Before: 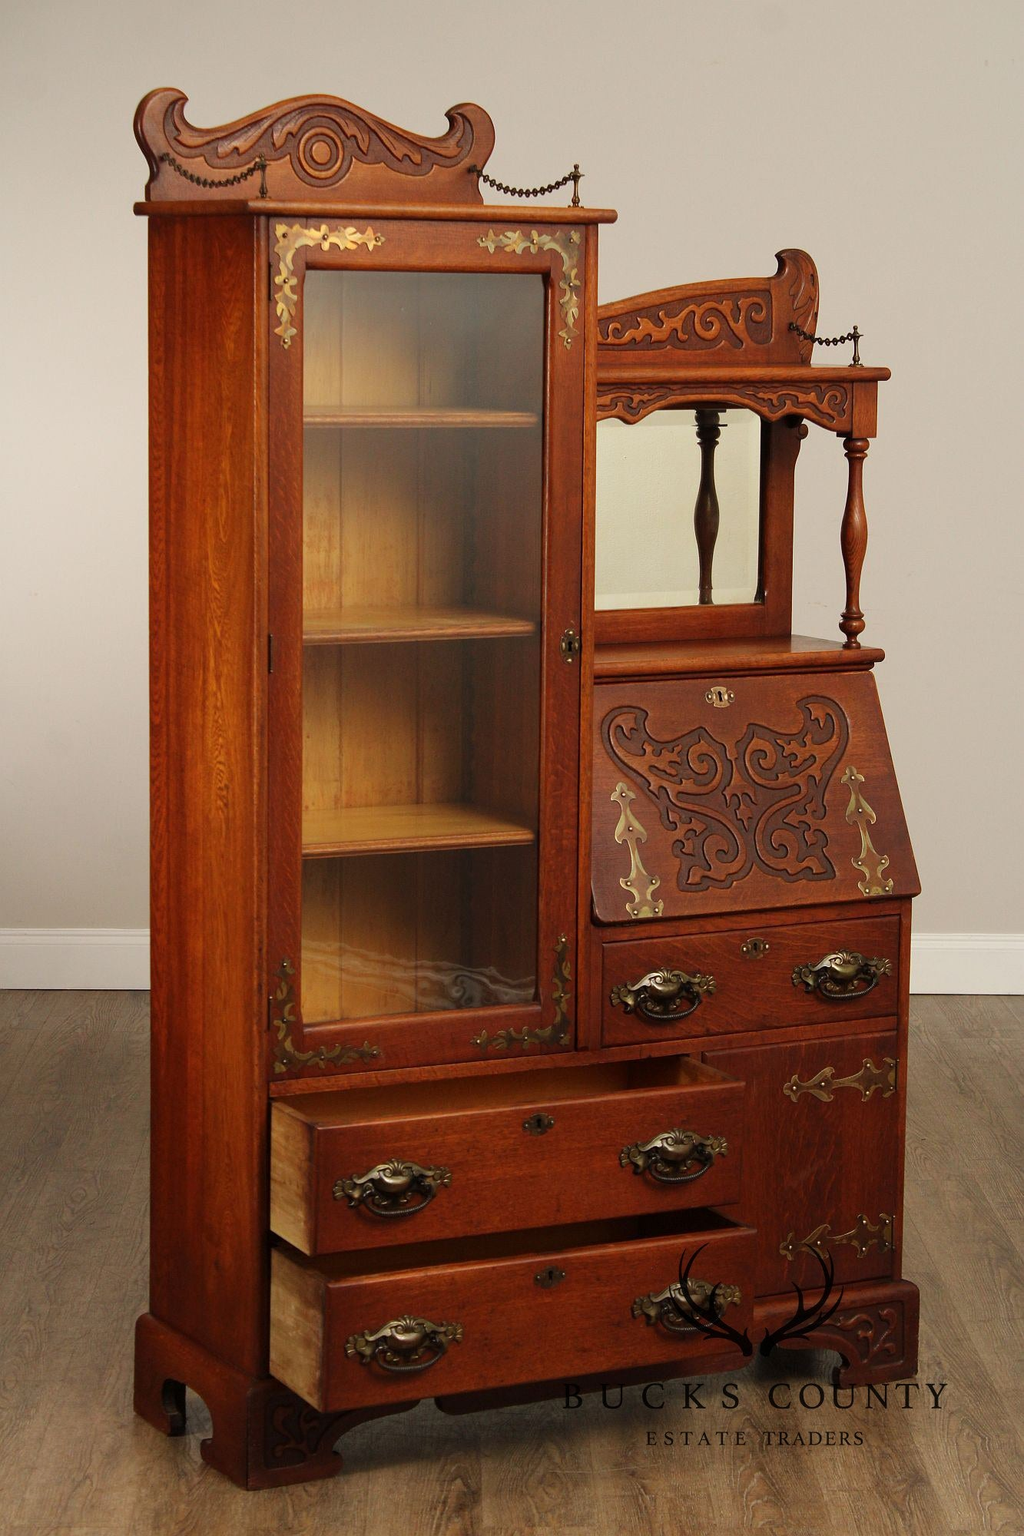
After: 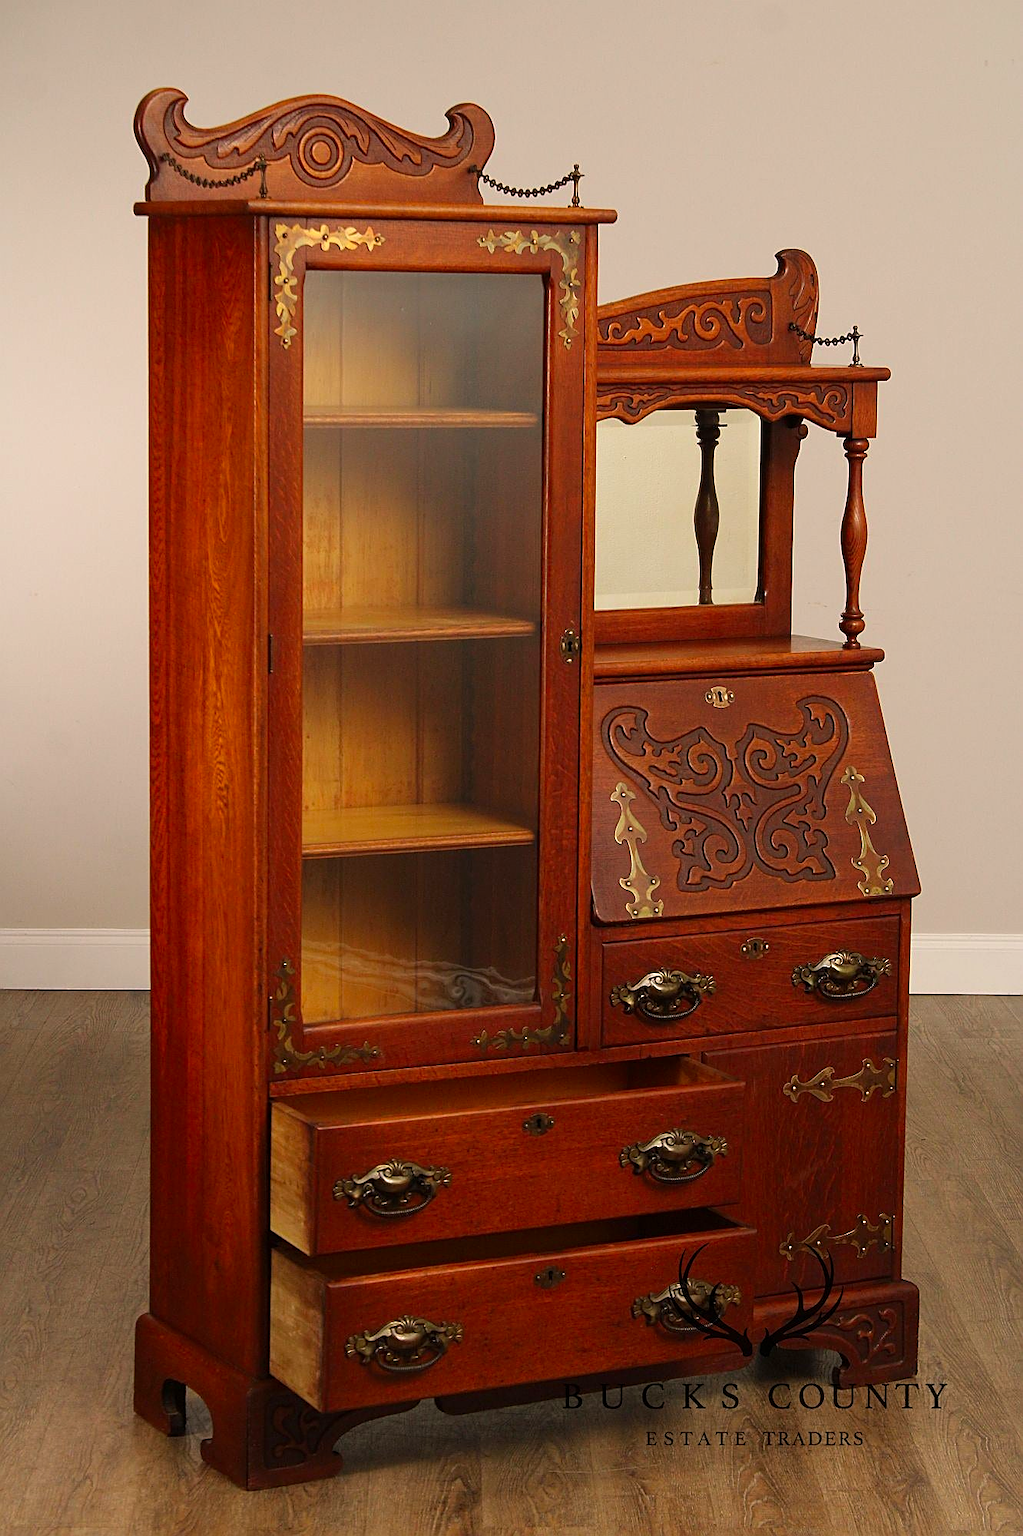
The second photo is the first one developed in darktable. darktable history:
sharpen: on, module defaults
color correction: highlights a* 3.22, highlights b* 1.93, saturation 1.19
